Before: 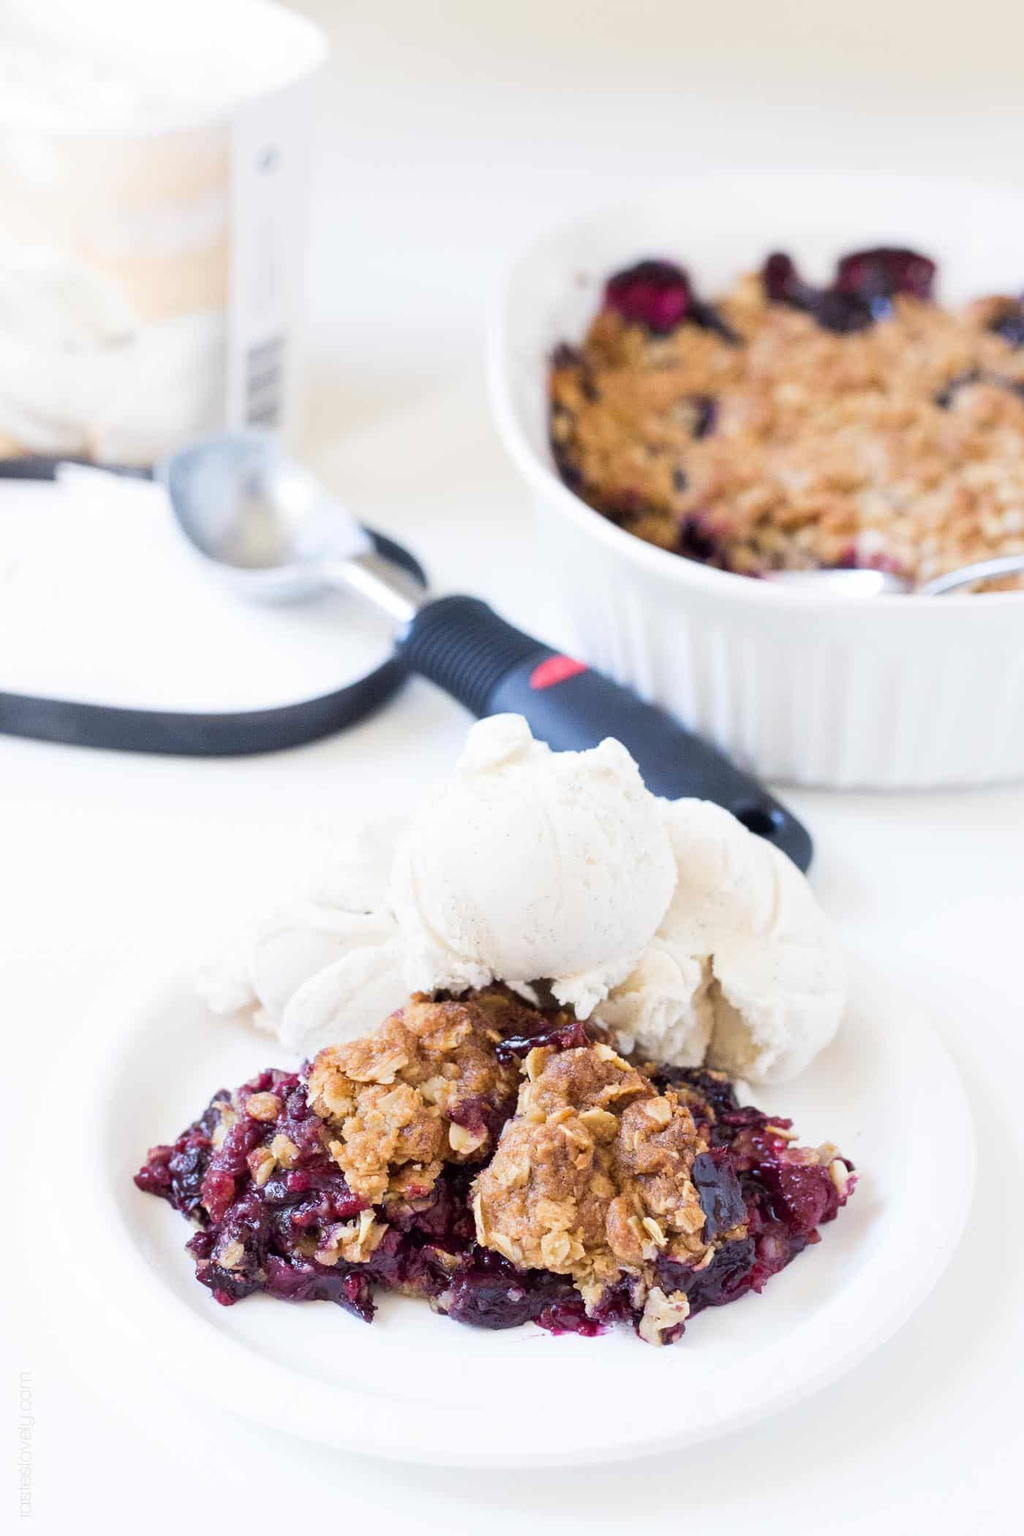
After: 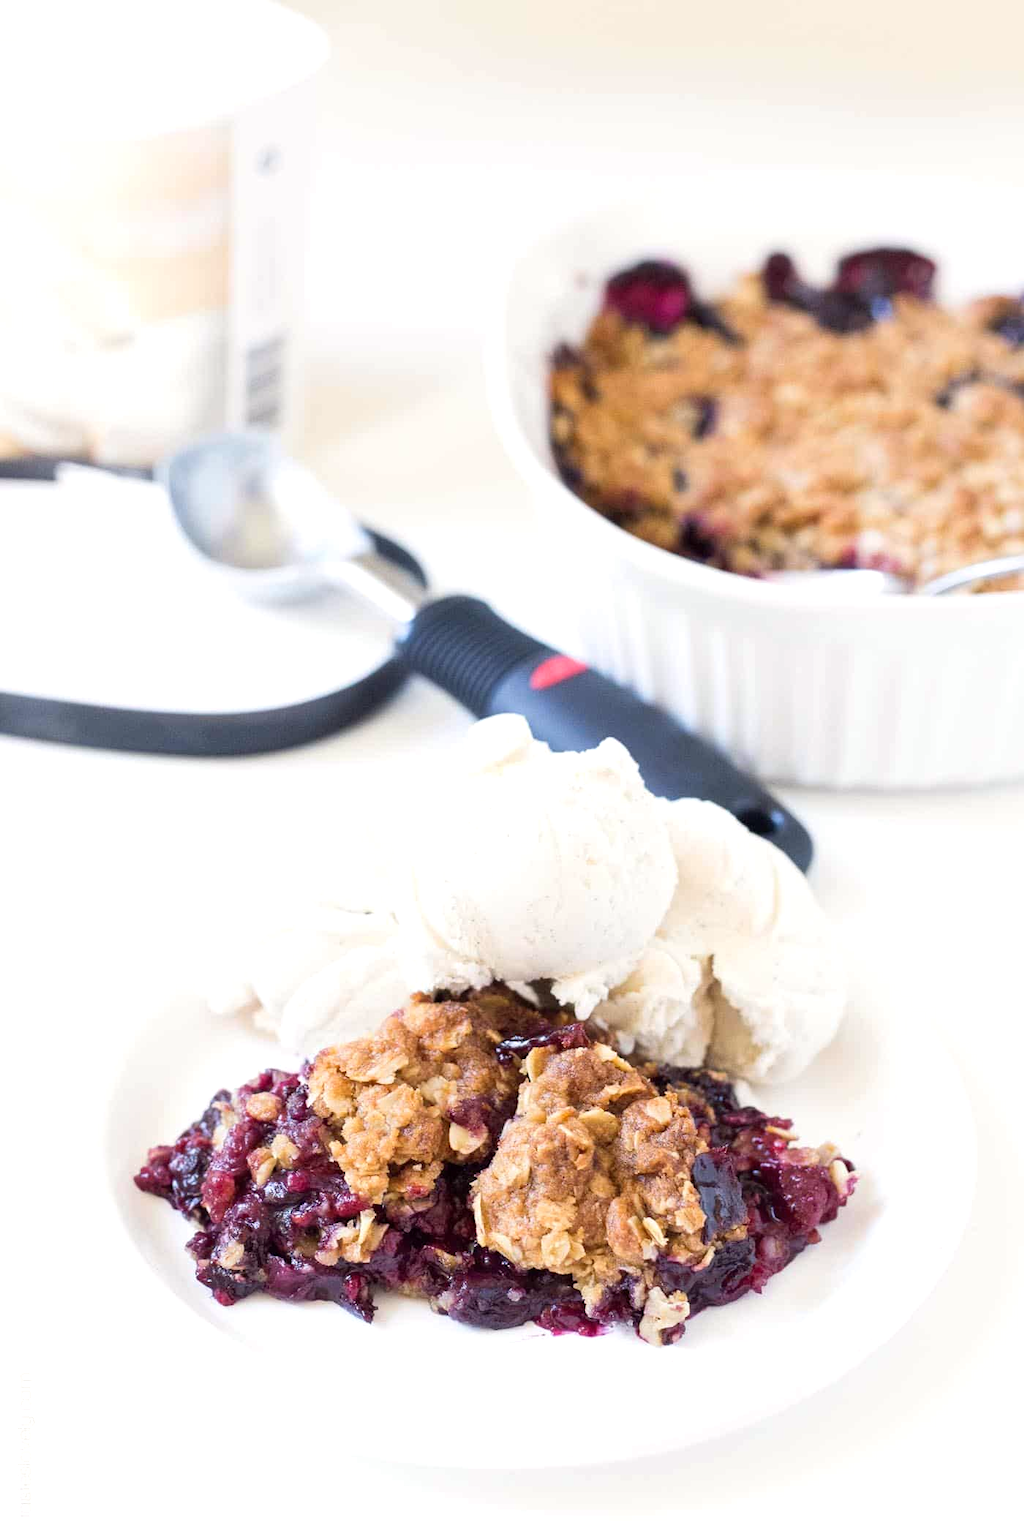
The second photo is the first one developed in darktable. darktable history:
exposure: exposure 0.2 EV, compensate highlight preservation false
white balance: red 1.009, blue 0.985
